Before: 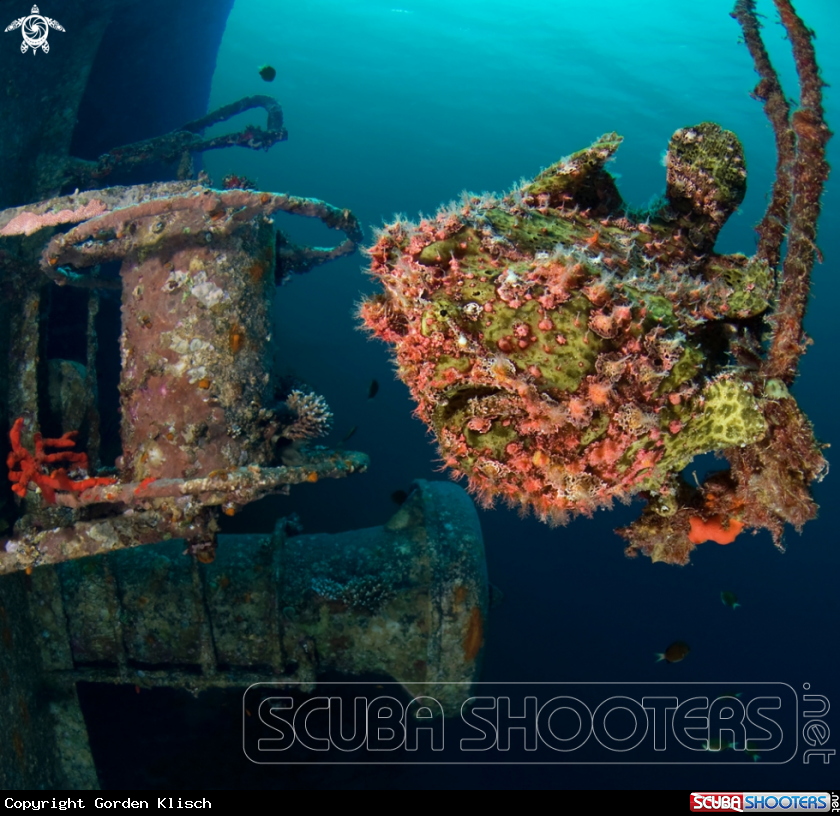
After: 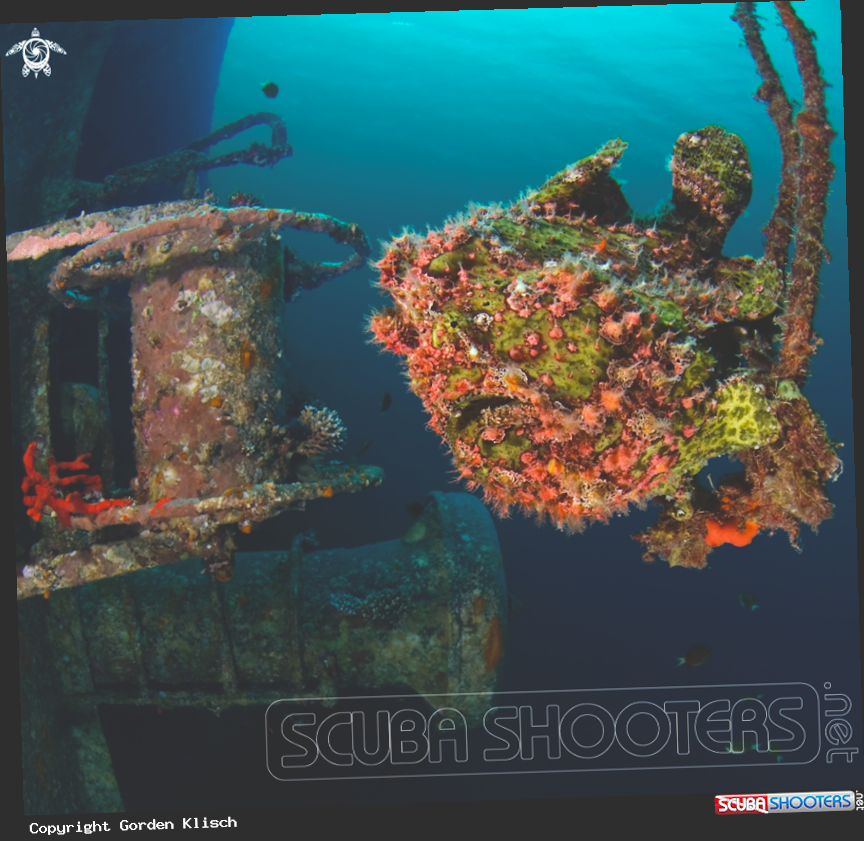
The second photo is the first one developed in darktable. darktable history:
exposure: black level correction -0.028, compensate highlight preservation false
rotate and perspective: rotation -1.77°, lens shift (horizontal) 0.004, automatic cropping off
color balance: output saturation 120%
